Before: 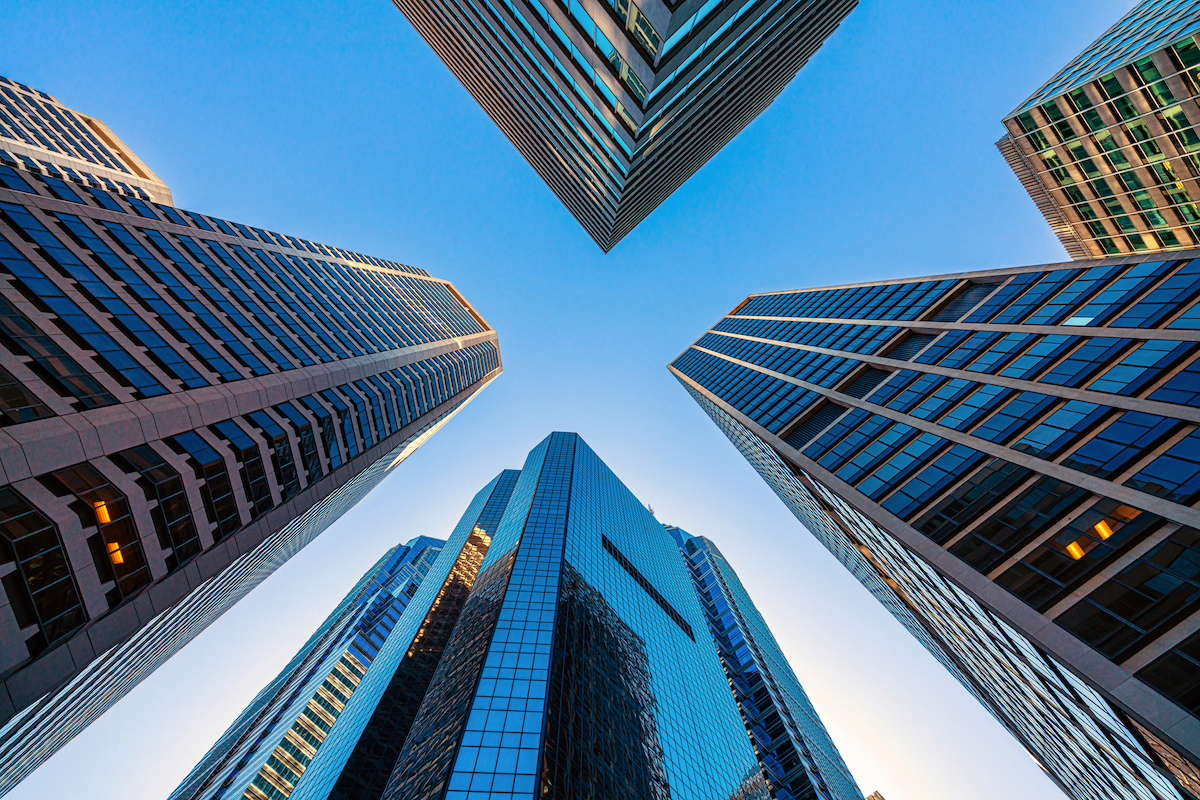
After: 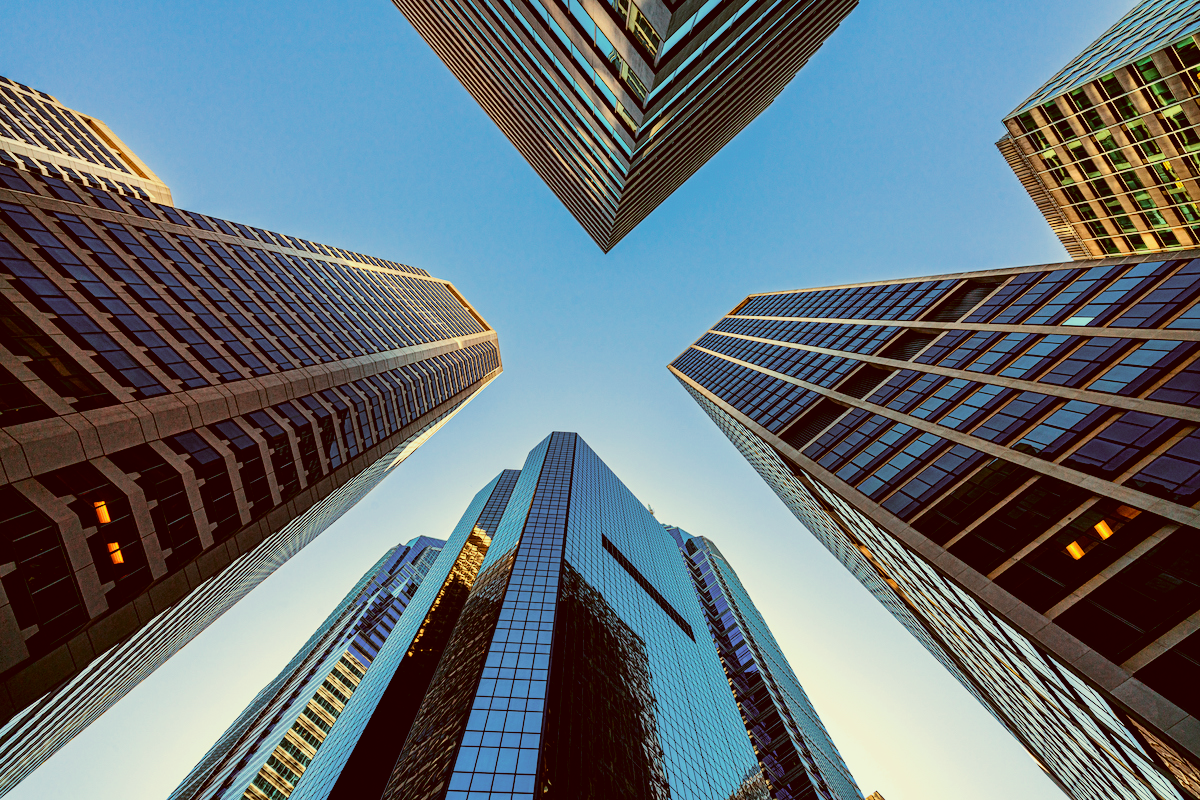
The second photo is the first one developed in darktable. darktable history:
tone equalizer: -8 EV -0.416 EV, -7 EV -0.378 EV, -6 EV -0.367 EV, -5 EV -0.247 EV, -3 EV 0.255 EV, -2 EV 0.305 EV, -1 EV 0.384 EV, +0 EV 0.396 EV, edges refinement/feathering 500, mask exposure compensation -1.57 EV, preserve details no
filmic rgb: black relative exposure -16 EV, white relative exposure 5.29 EV, hardness 5.92, contrast 1.244
color correction: highlights a* -6.17, highlights b* 9.48, shadows a* 10.02, shadows b* 23.64
haze removal: strength 0.292, distance 0.246, compatibility mode true, adaptive false
